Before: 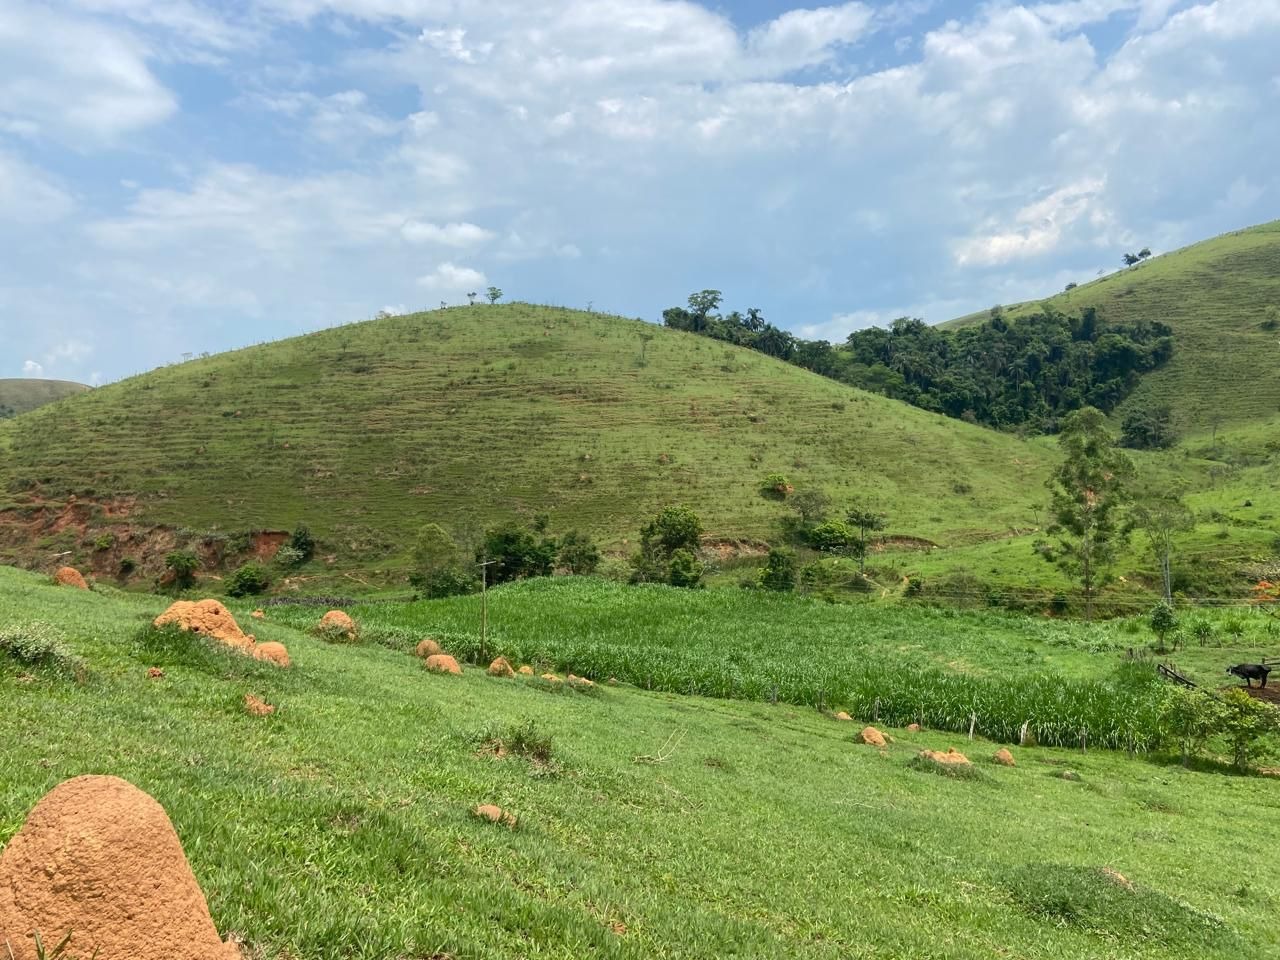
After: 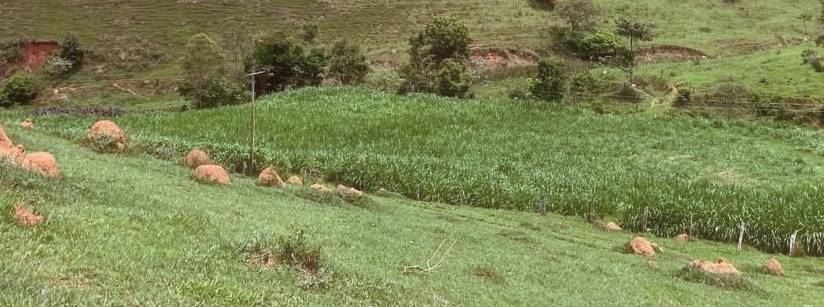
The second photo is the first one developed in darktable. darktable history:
rgb levels: mode RGB, independent channels, levels [[0, 0.474, 1], [0, 0.5, 1], [0, 0.5, 1]]
color correction: highlights a* -2.24, highlights b* -18.1
crop: left 18.091%, top 51.13%, right 17.525%, bottom 16.85%
haze removal: strength -0.05
